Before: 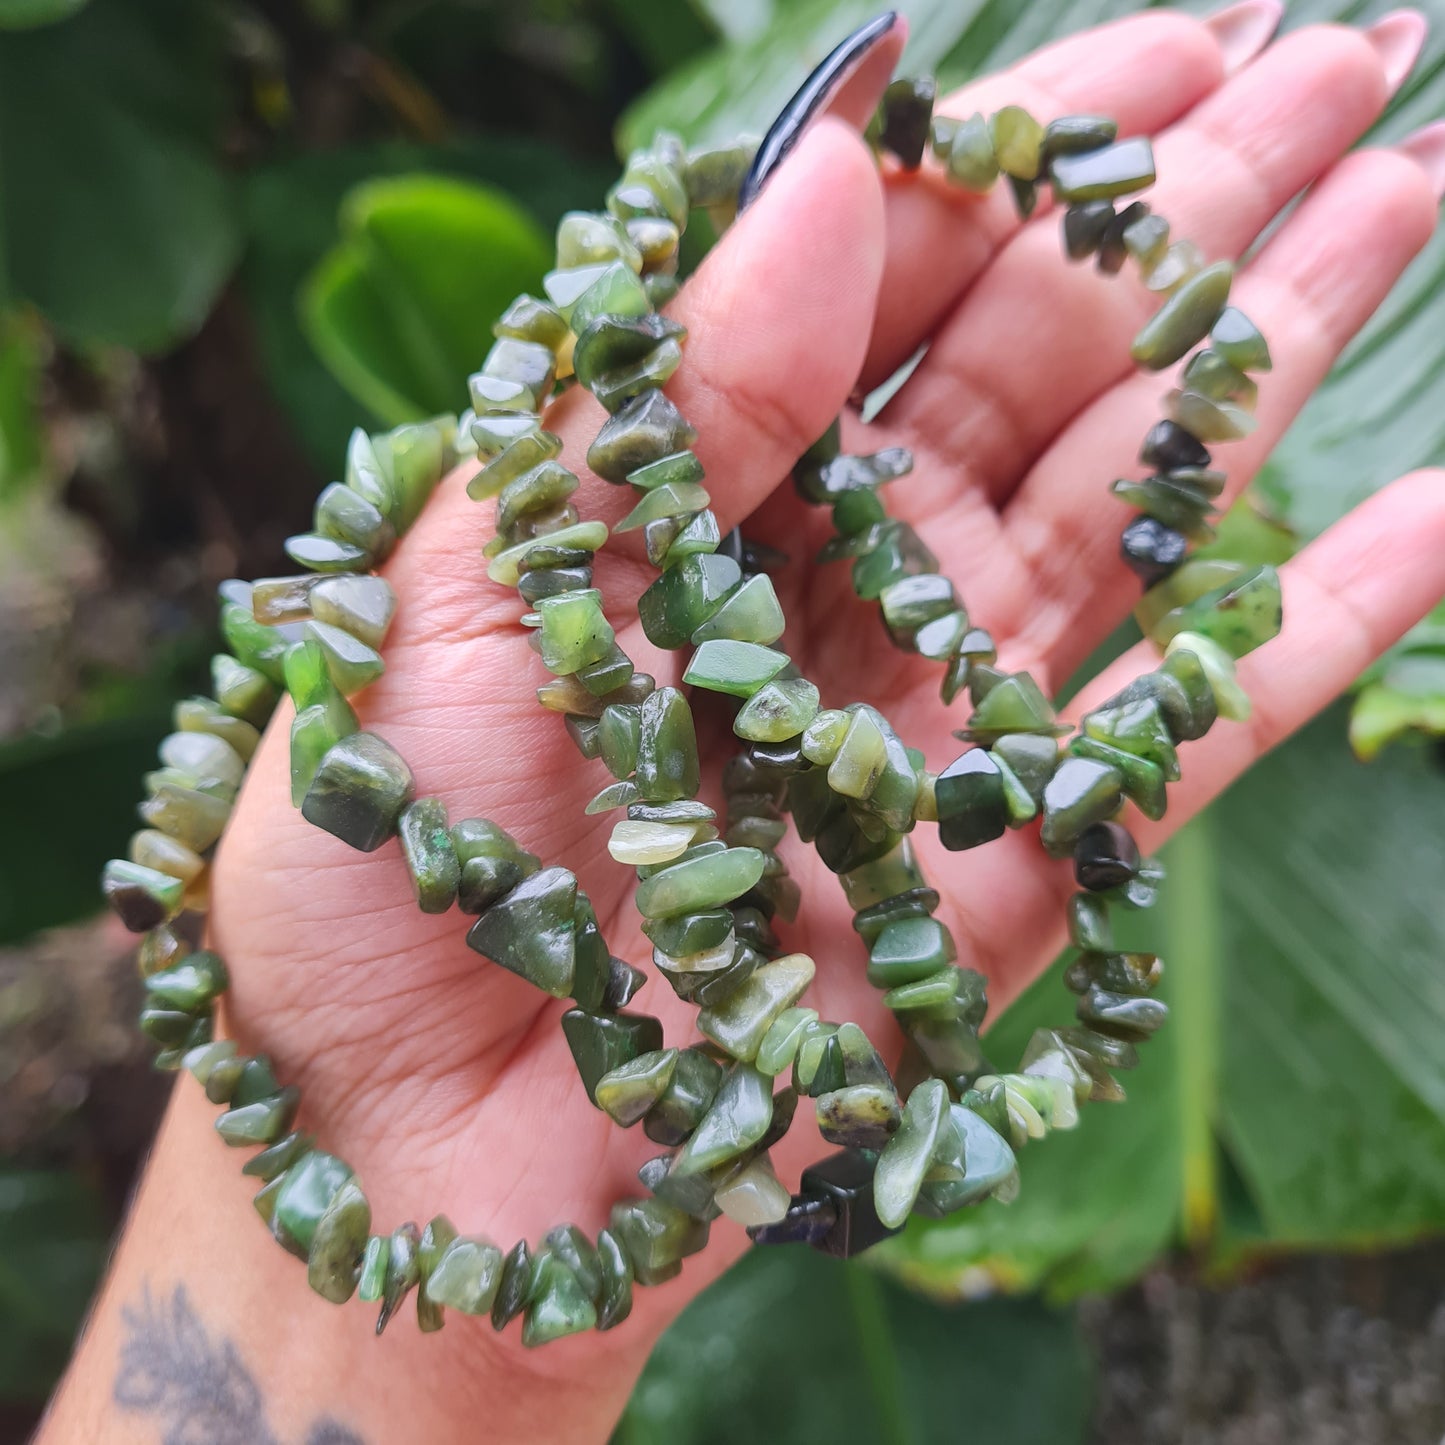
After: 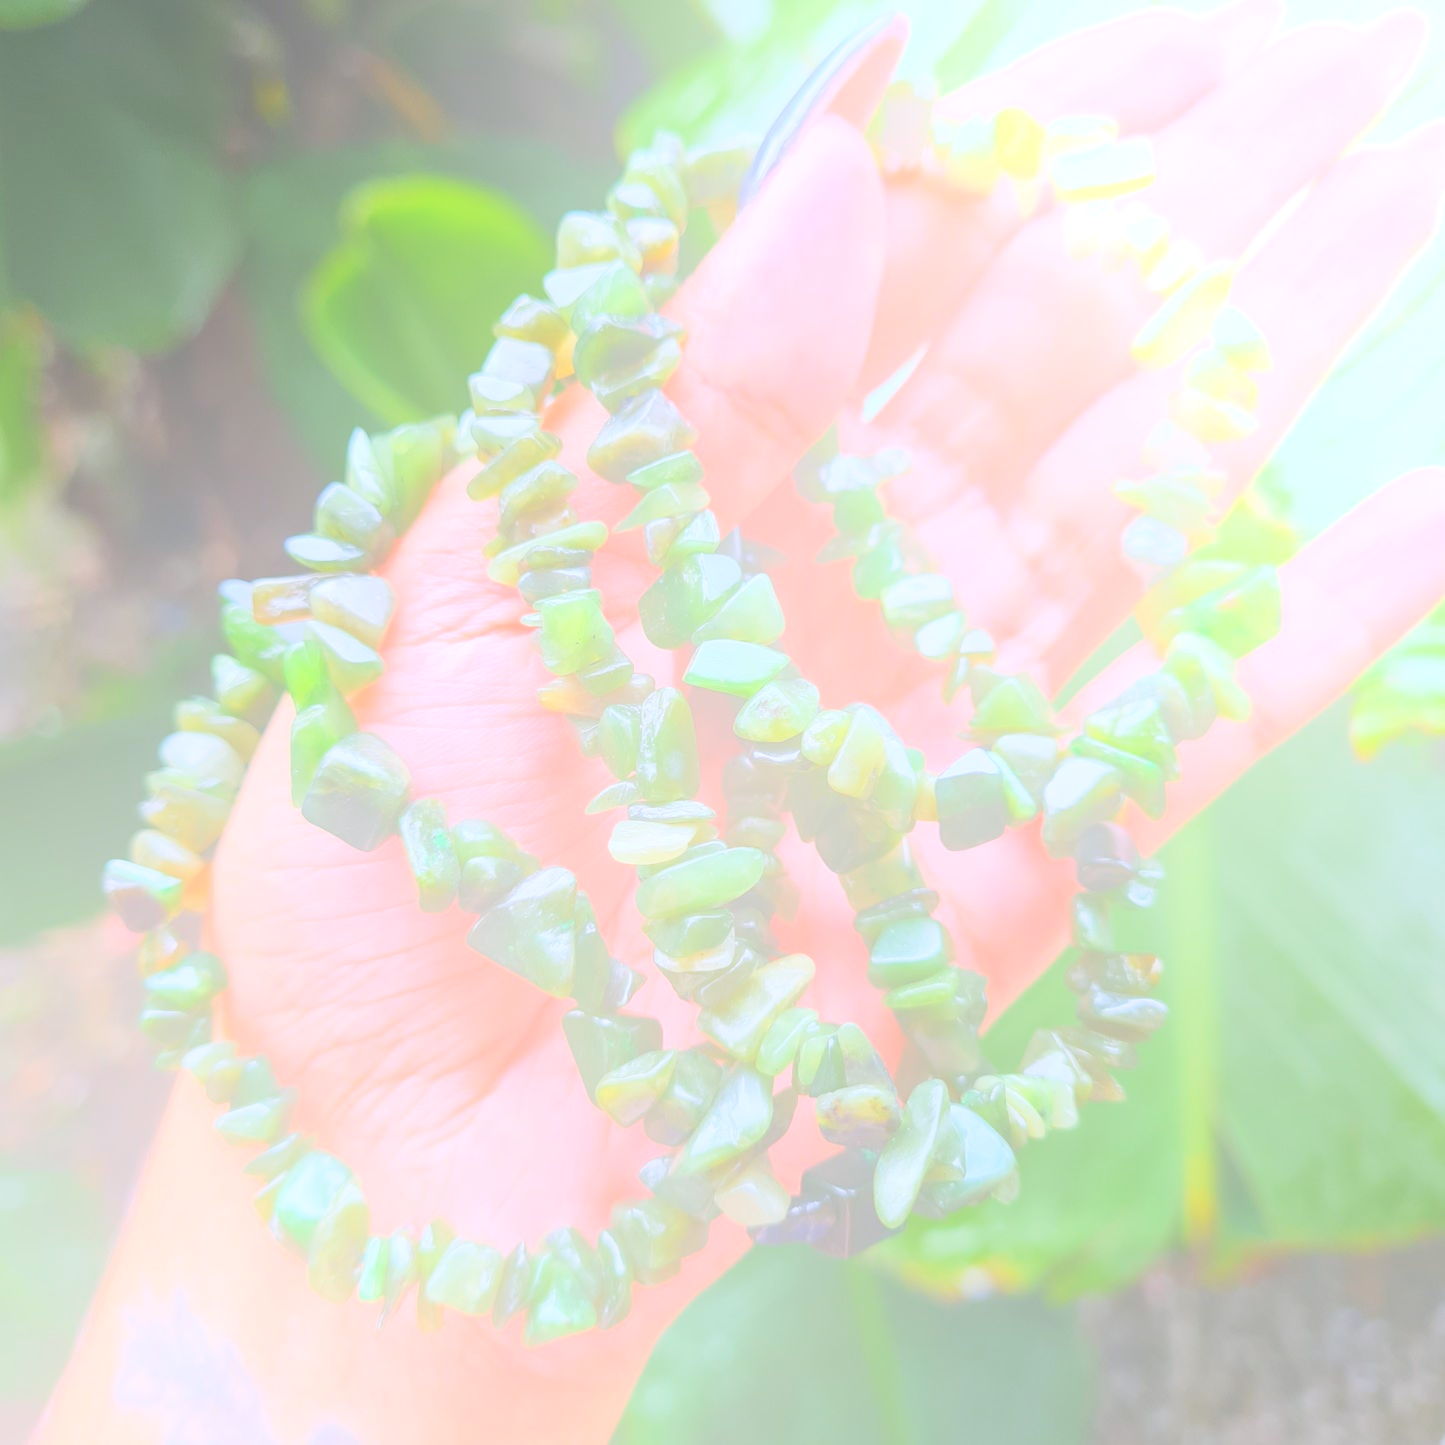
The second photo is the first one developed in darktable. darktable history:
bloom: size 70%, threshold 25%, strength 70%
white balance: red 0.974, blue 1.044
